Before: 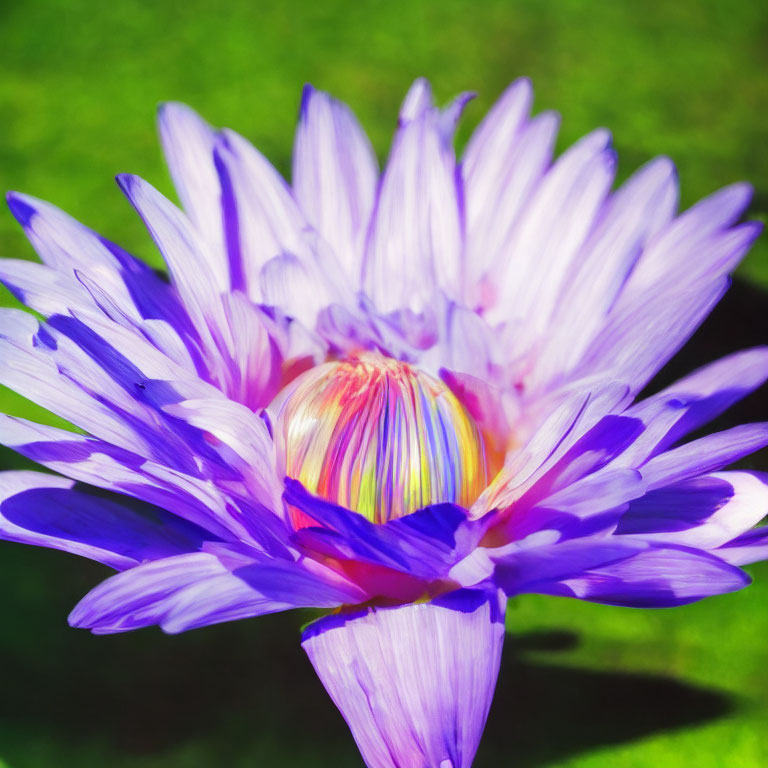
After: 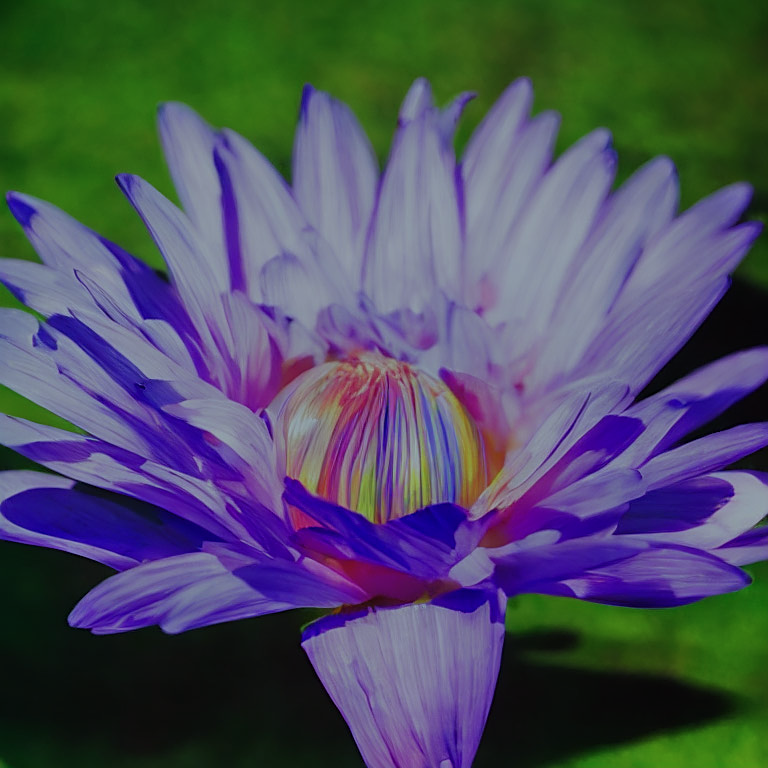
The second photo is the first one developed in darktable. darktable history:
sharpen: on, module defaults
tone equalizer: -8 EV -2 EV, -7 EV -2 EV, -6 EV -2 EV, -5 EV -2 EV, -4 EV -2 EV, -3 EV -2 EV, -2 EV -2 EV, -1 EV -1.63 EV, +0 EV -2 EV
exposure: black level correction 0, exposure 0.5 EV, compensate highlight preservation false
color calibration: illuminant Planckian (black body), x 0.368, y 0.361, temperature 4275.92 K
